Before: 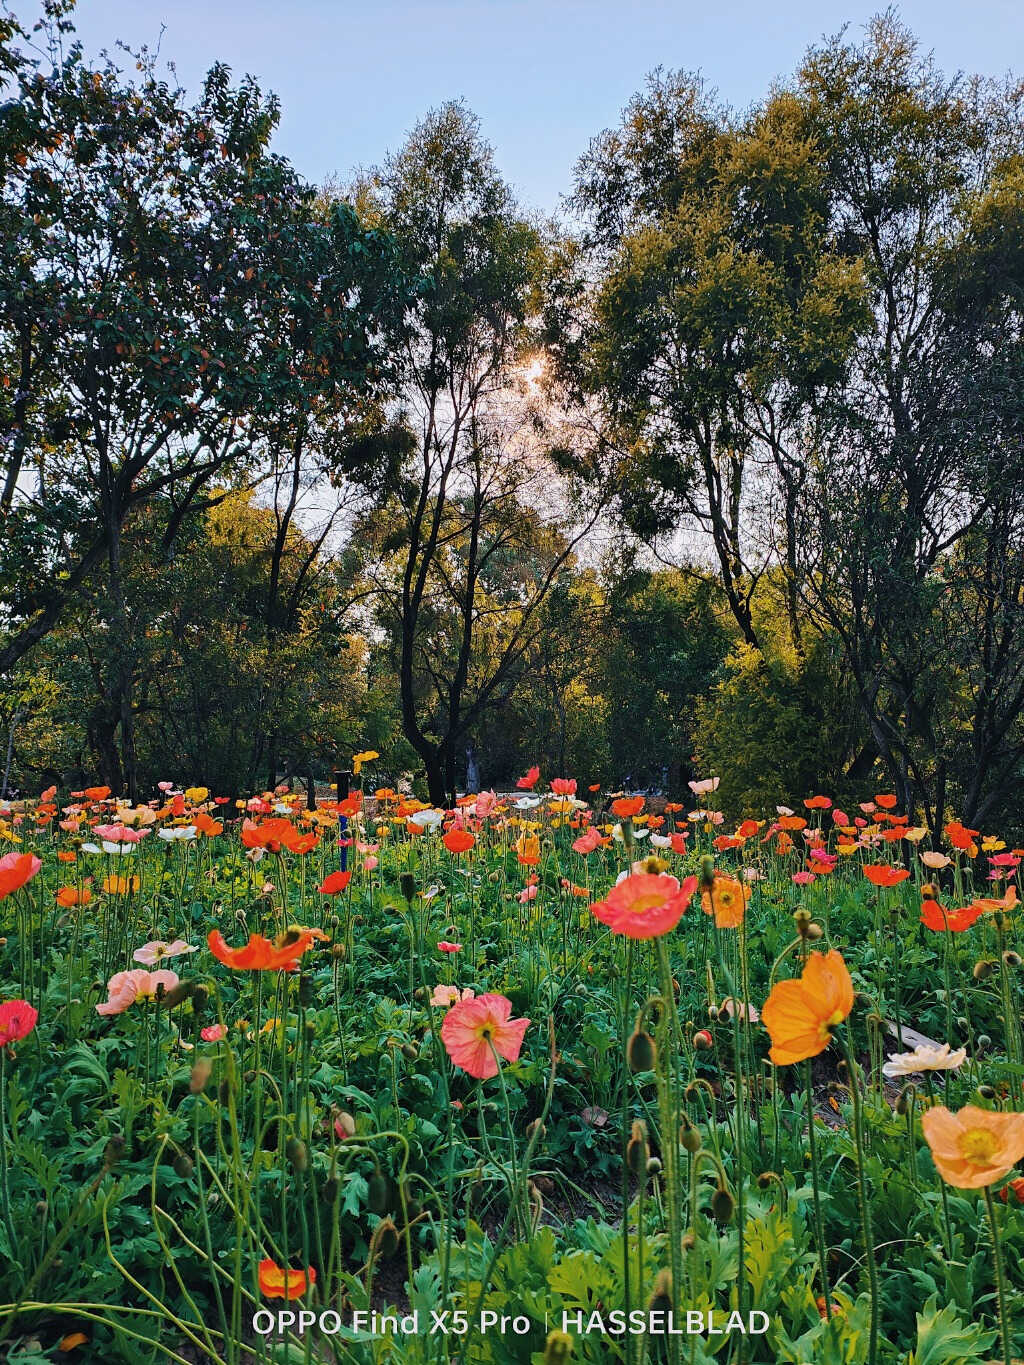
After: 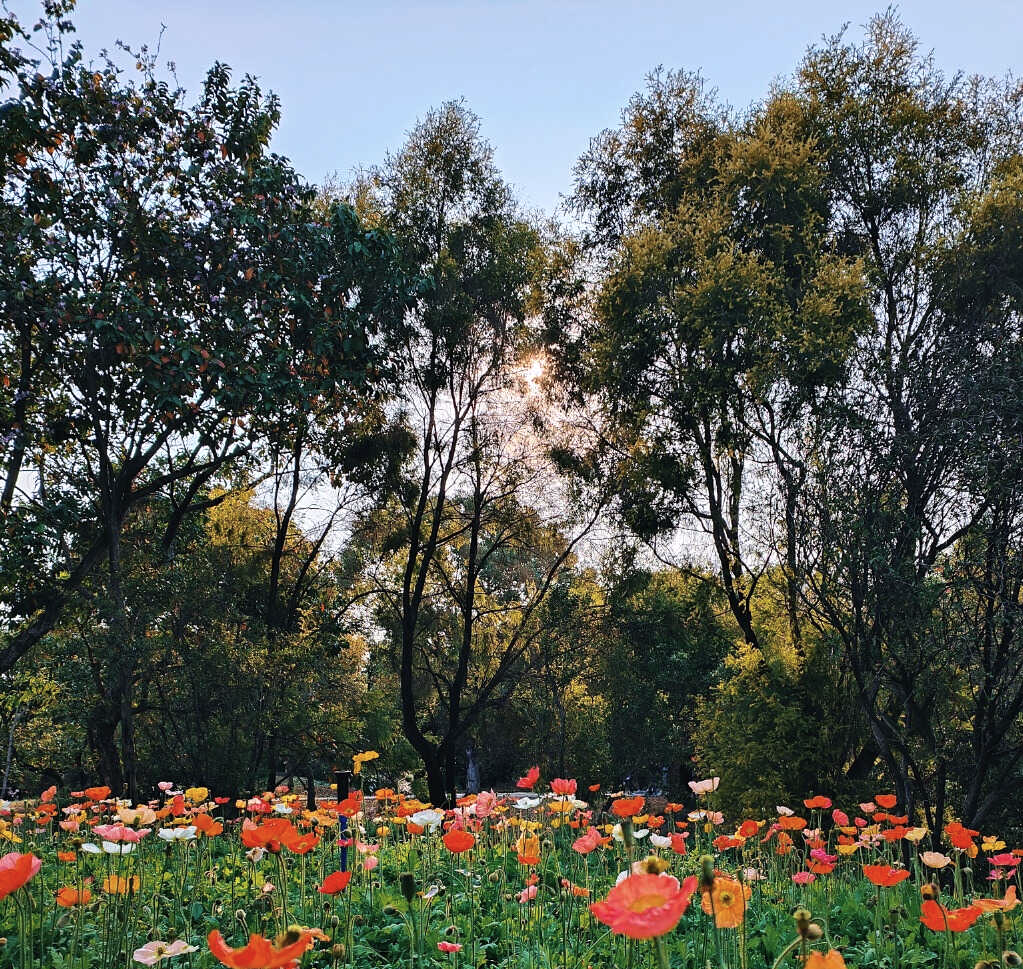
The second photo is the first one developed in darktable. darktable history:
color balance rgb: perceptual saturation grading › global saturation 0.636%, perceptual brilliance grading › highlights 4.552%, perceptual brilliance grading › shadows -10.377%, global vibrance -24.475%
crop: right 0%, bottom 28.974%
